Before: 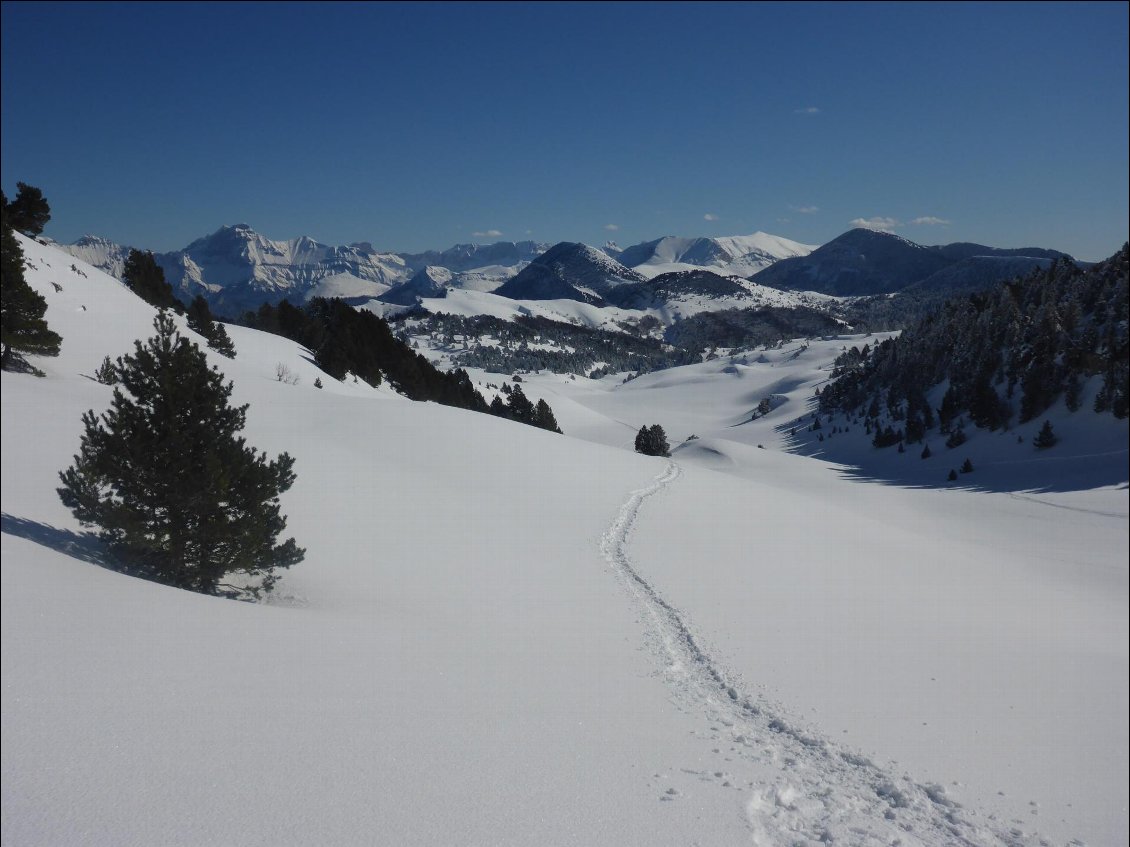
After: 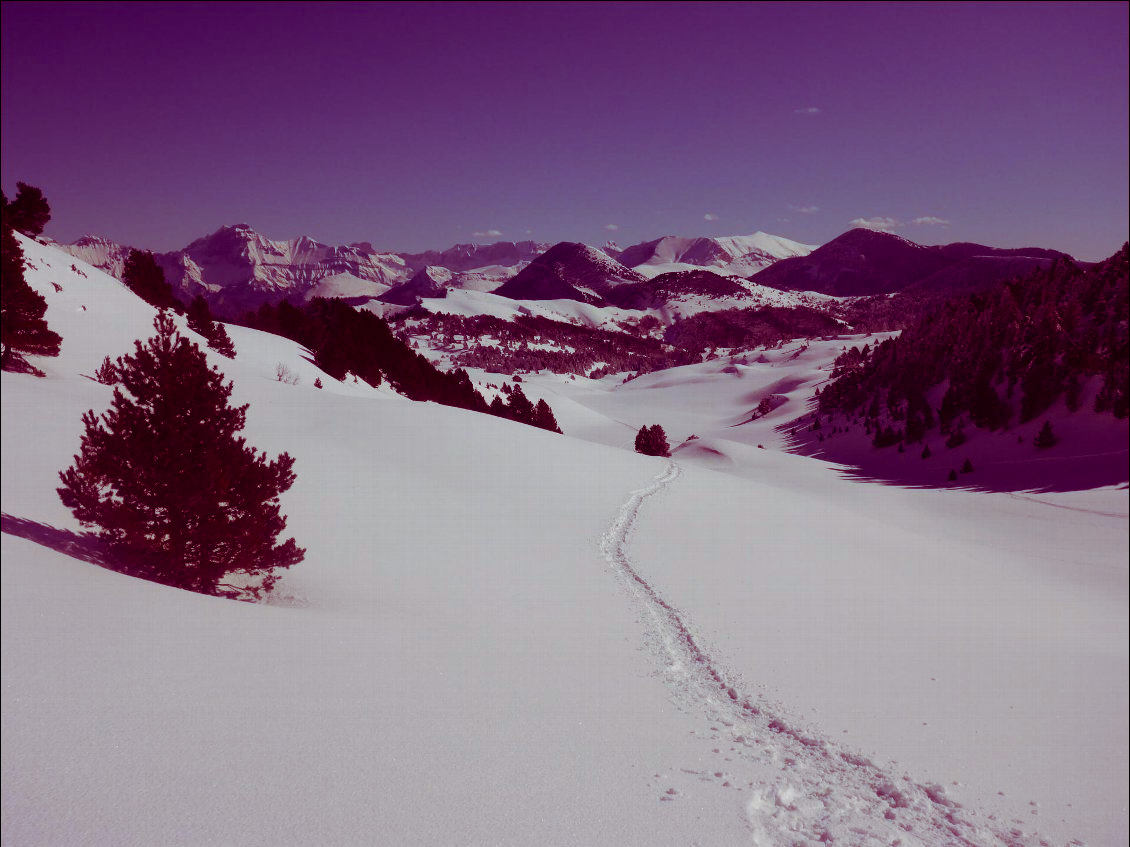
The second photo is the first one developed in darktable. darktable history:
color balance rgb: shadows lift › luminance -18.93%, shadows lift › chroma 35.384%, perceptual saturation grading › global saturation 15.076%, global vibrance 20%
